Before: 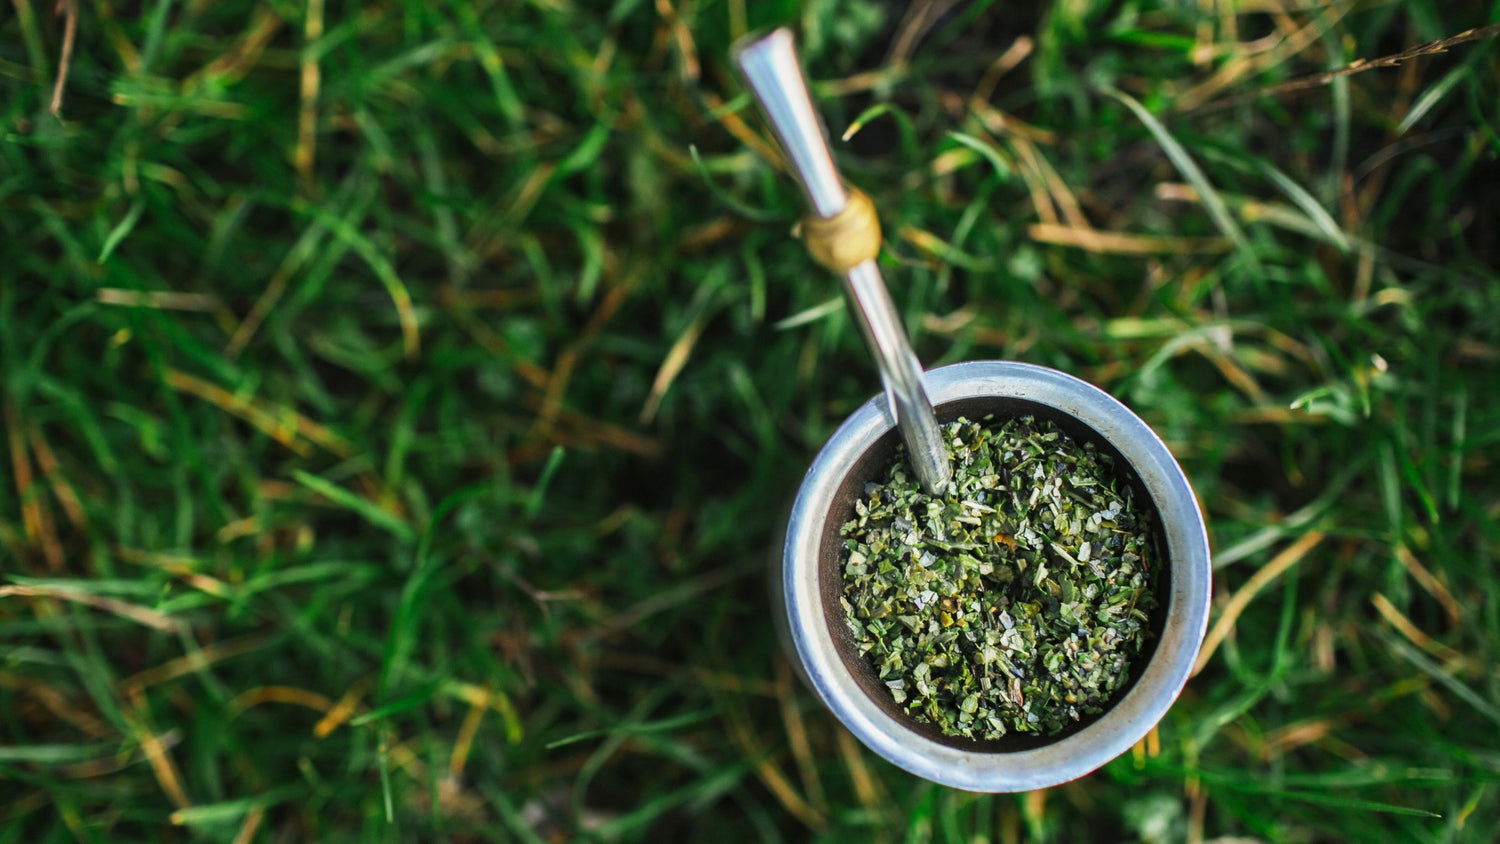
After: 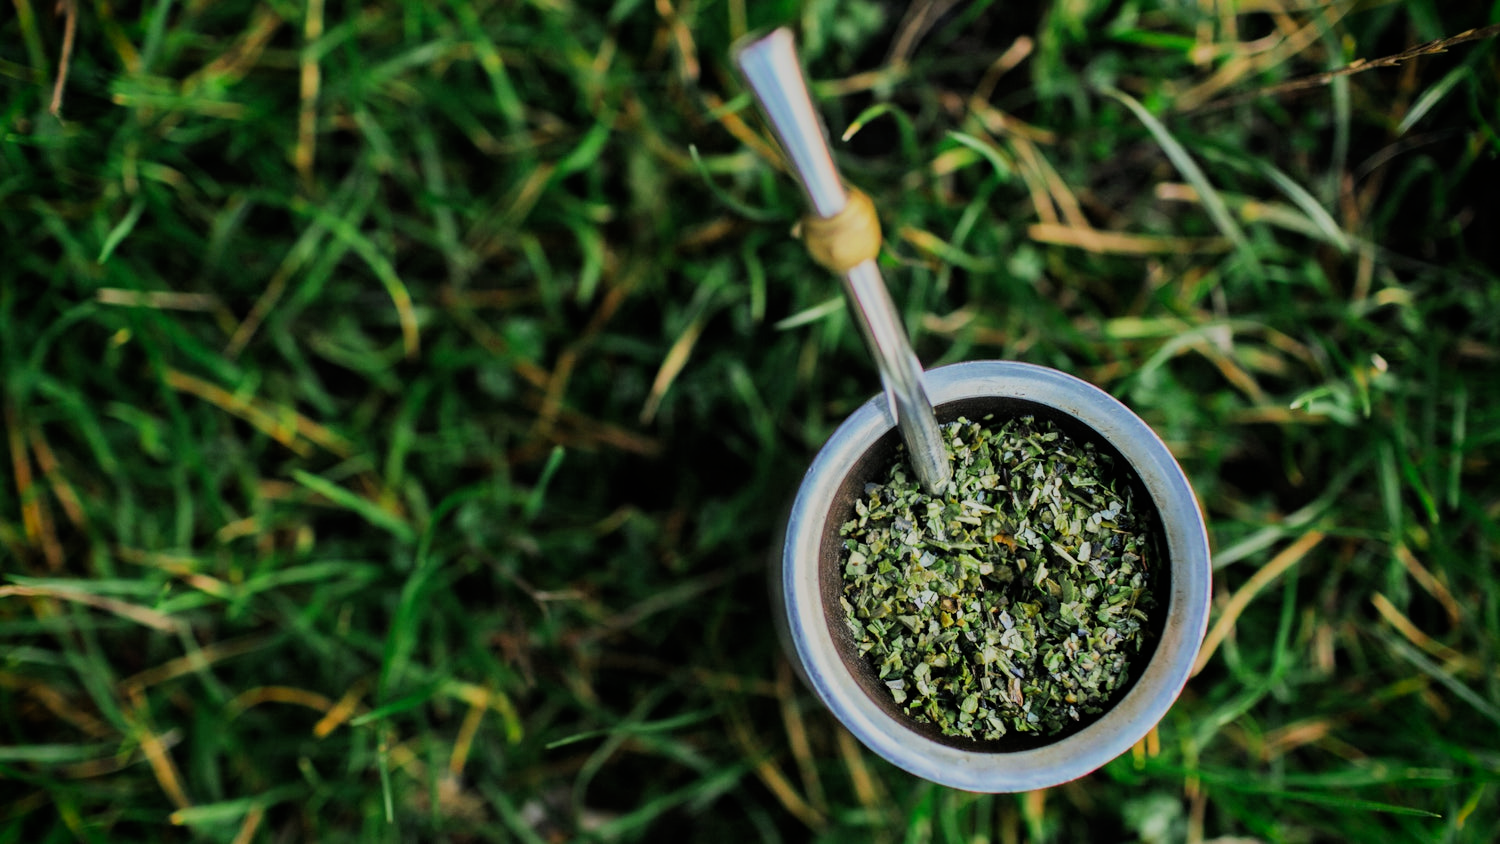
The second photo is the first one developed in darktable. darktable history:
vignetting: fall-off start 88.53%, fall-off radius 44.2%, saturation 0.376, width/height ratio 1.161
filmic rgb: black relative exposure -7.15 EV, white relative exposure 5.36 EV, hardness 3.02, color science v6 (2022)
